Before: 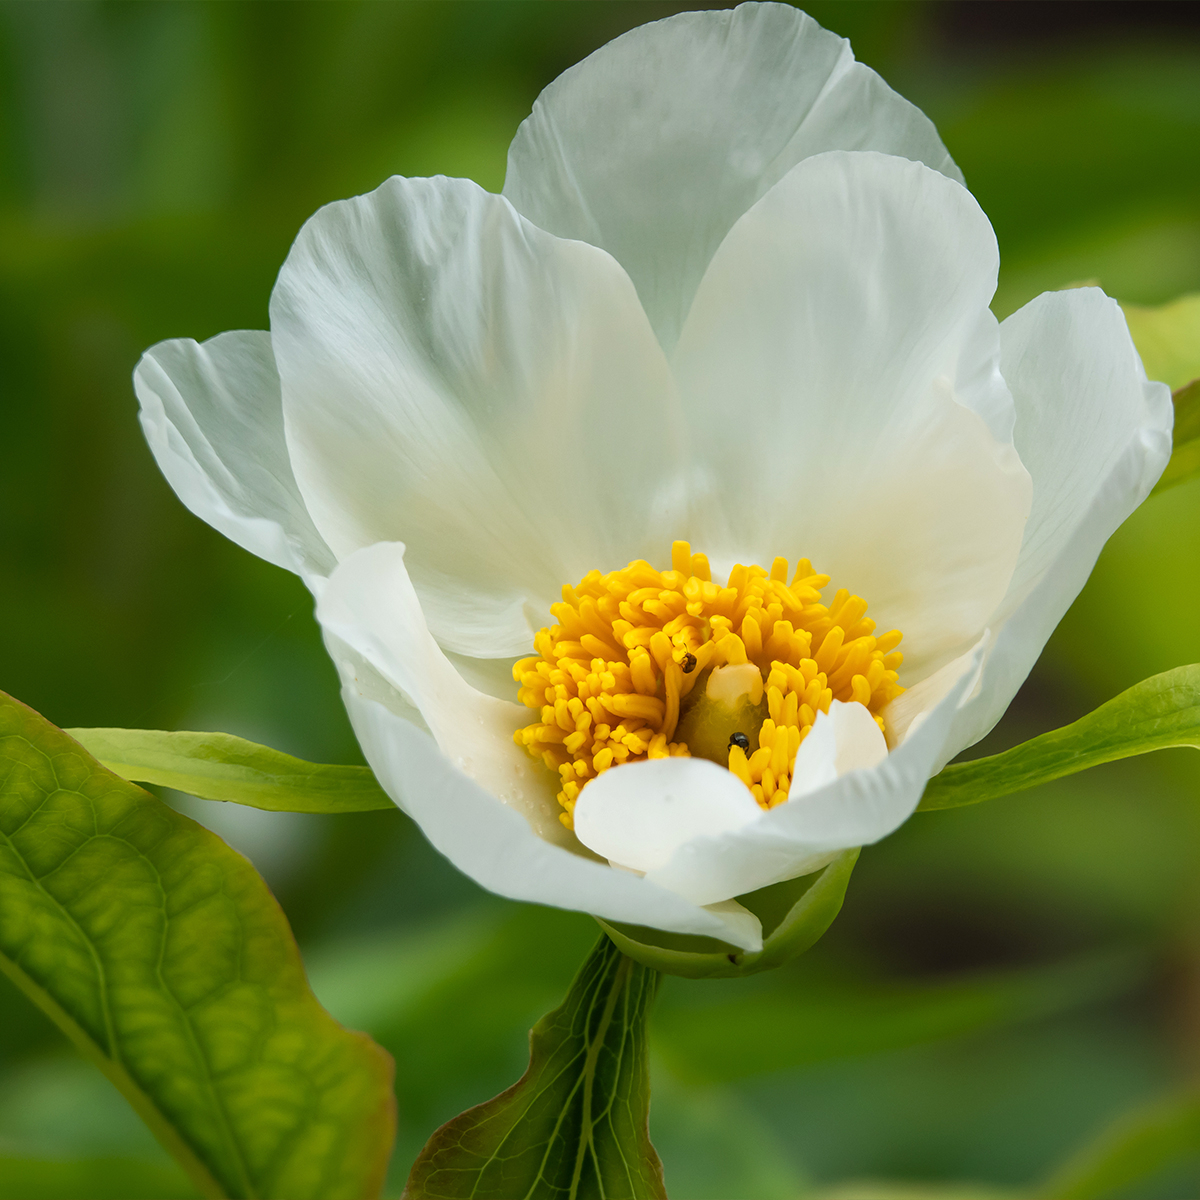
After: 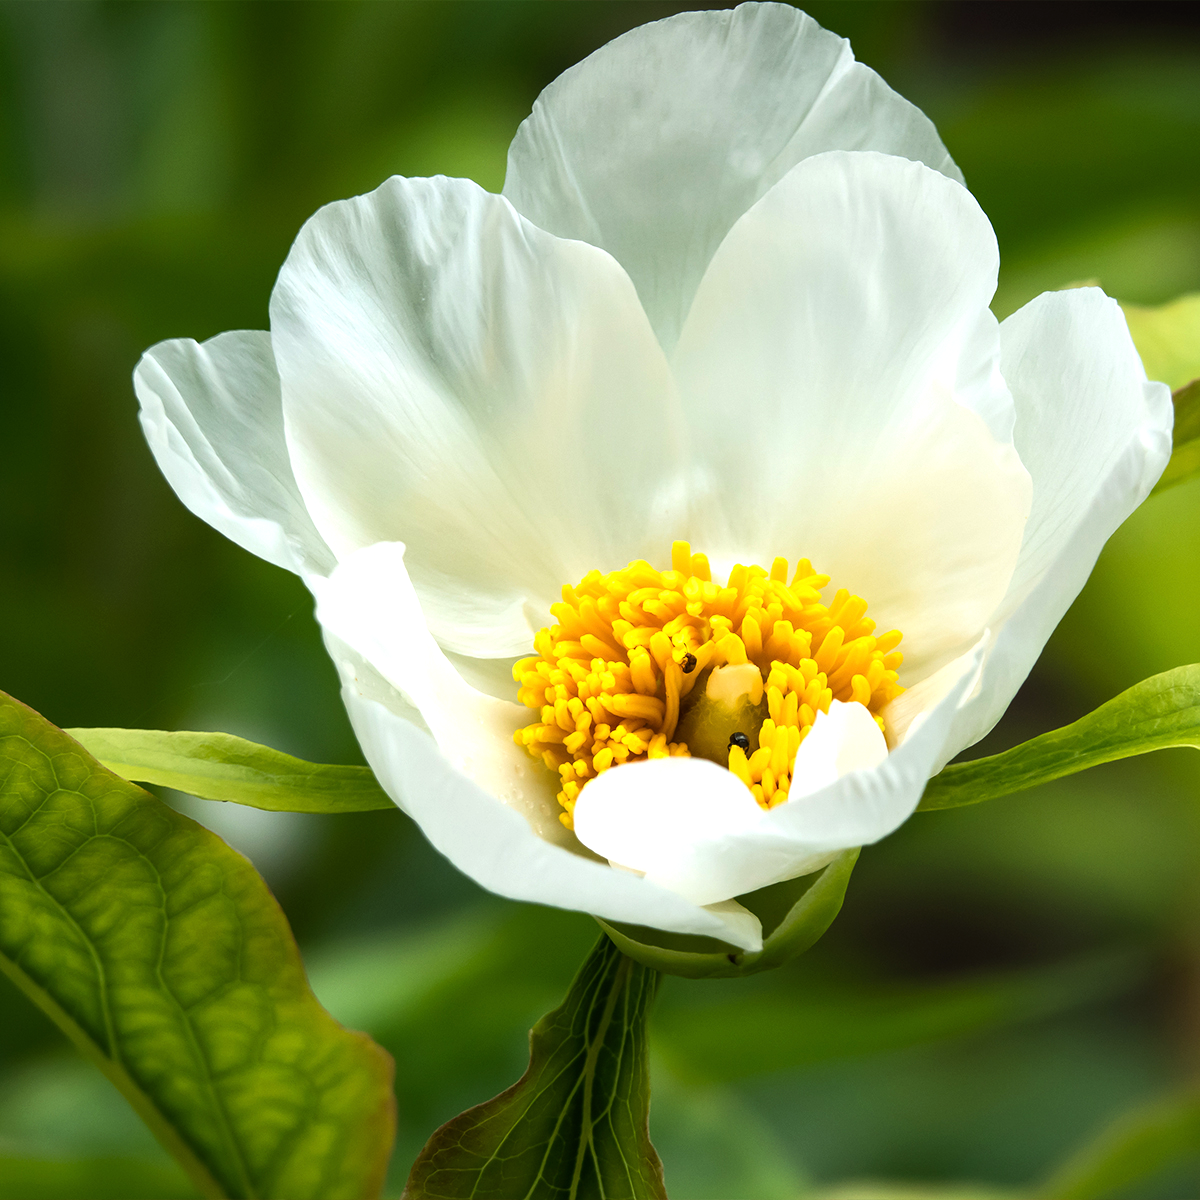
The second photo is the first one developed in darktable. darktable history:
tone equalizer: -8 EV -0.742 EV, -7 EV -0.691 EV, -6 EV -0.635 EV, -5 EV -0.37 EV, -3 EV 0.403 EV, -2 EV 0.6 EV, -1 EV 0.689 EV, +0 EV 0.721 EV, edges refinement/feathering 500, mask exposure compensation -1.57 EV, preserve details no
